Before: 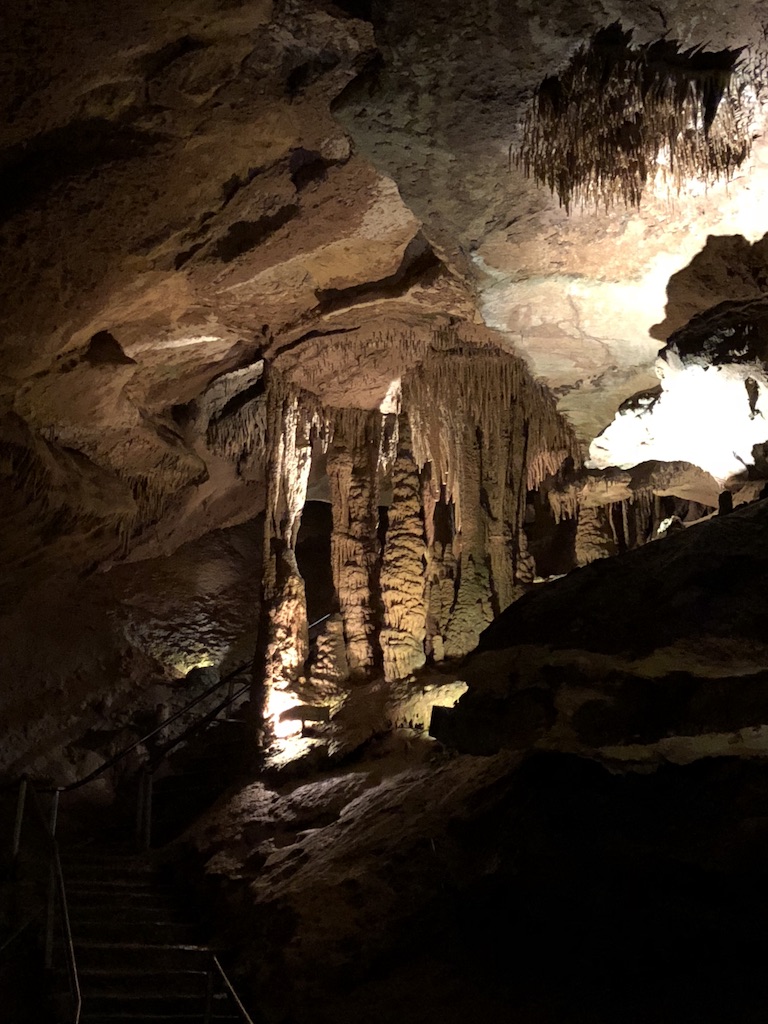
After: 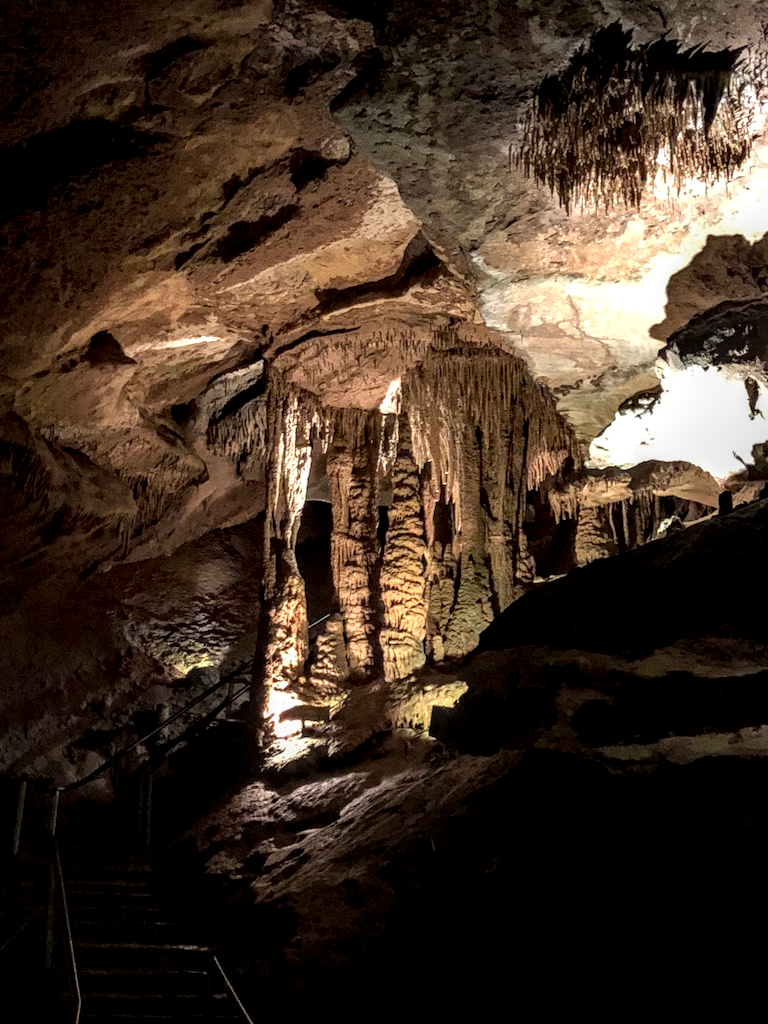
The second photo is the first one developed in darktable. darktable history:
local contrast: highlights 13%, shadows 38%, detail 183%, midtone range 0.467
